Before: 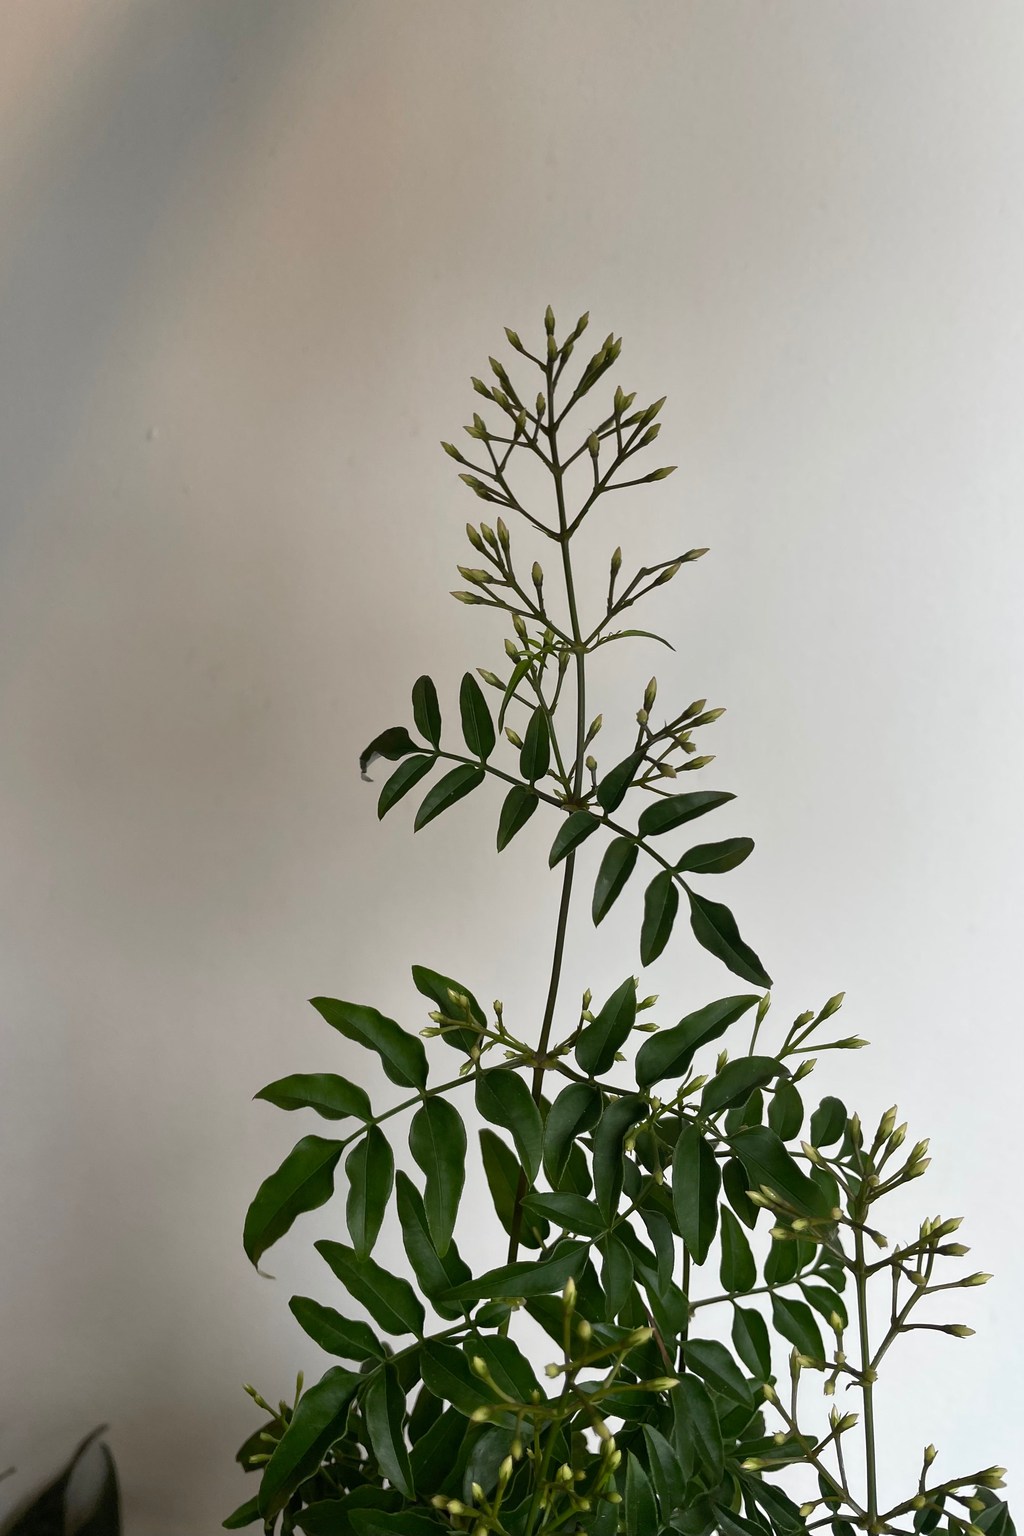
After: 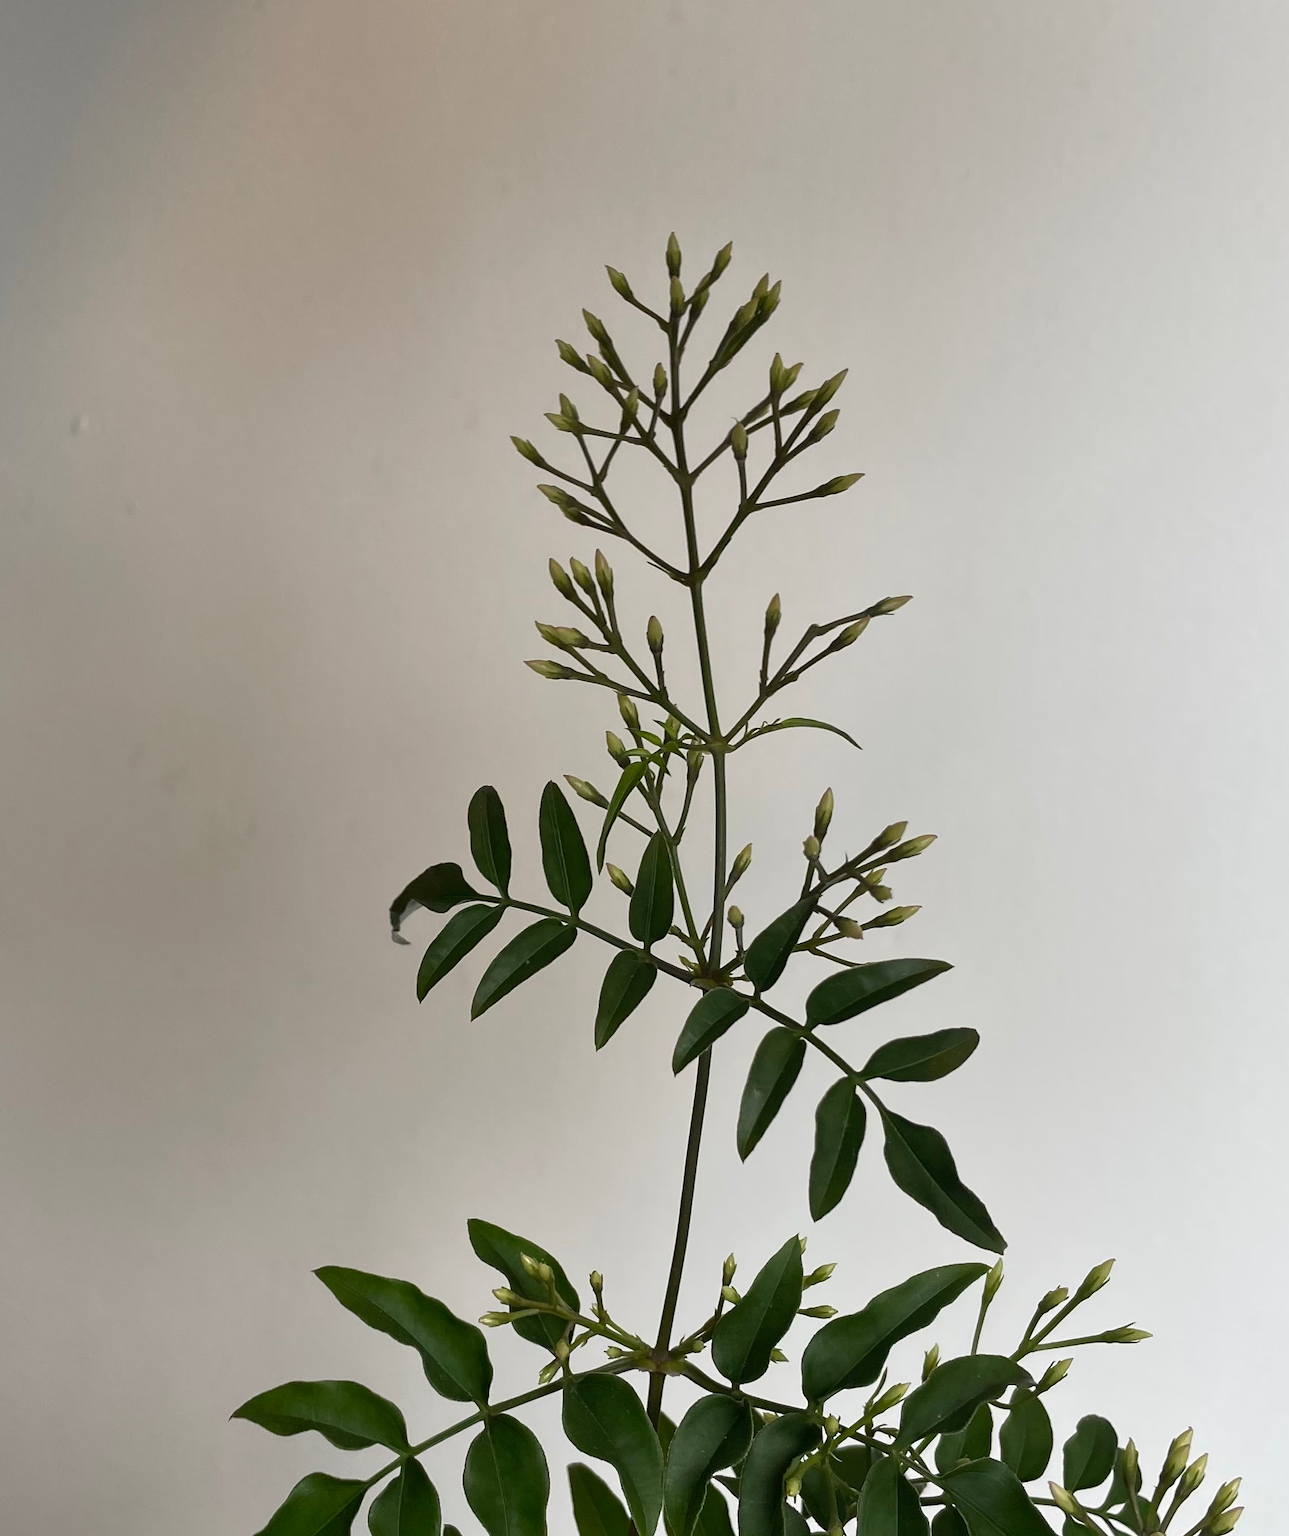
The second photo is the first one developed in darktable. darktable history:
crop and rotate: left 9.701%, top 9.767%, right 5.982%, bottom 23.306%
